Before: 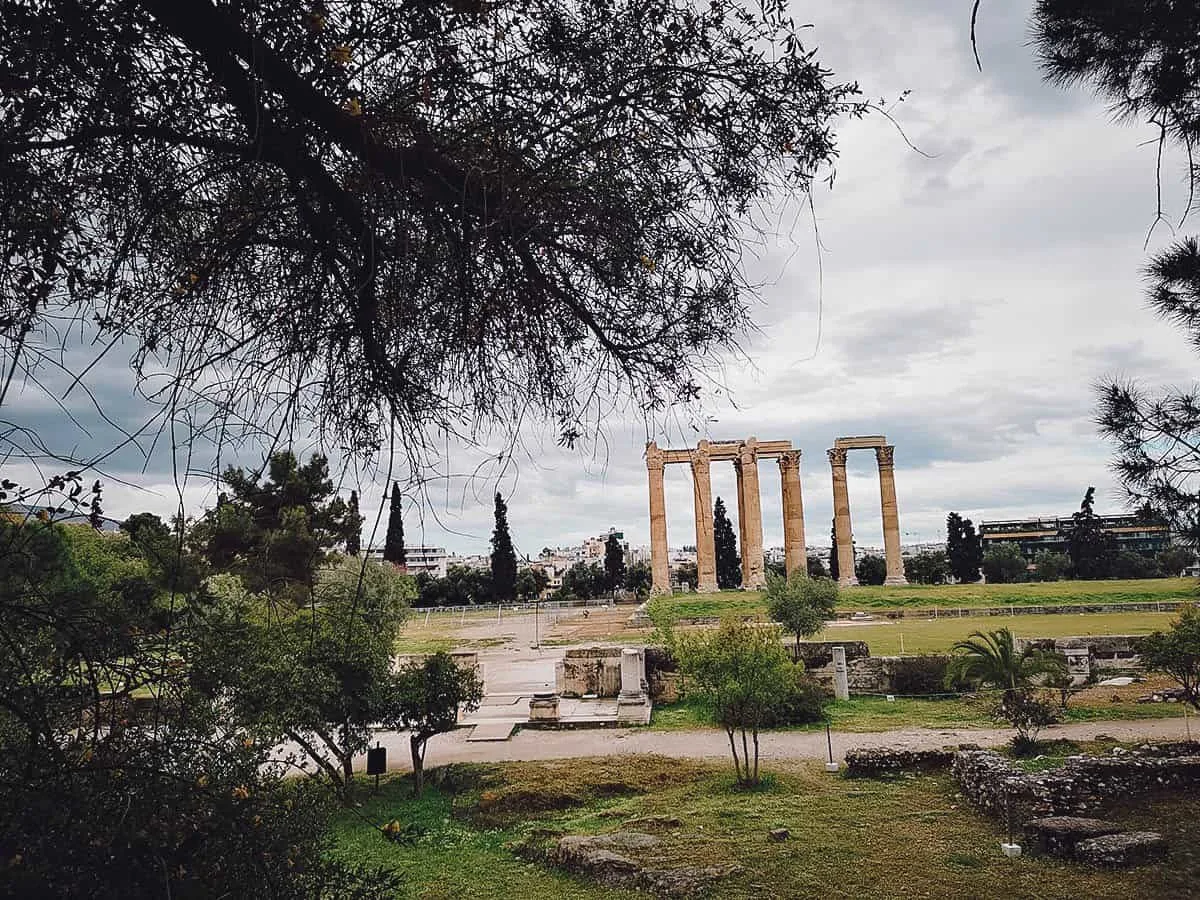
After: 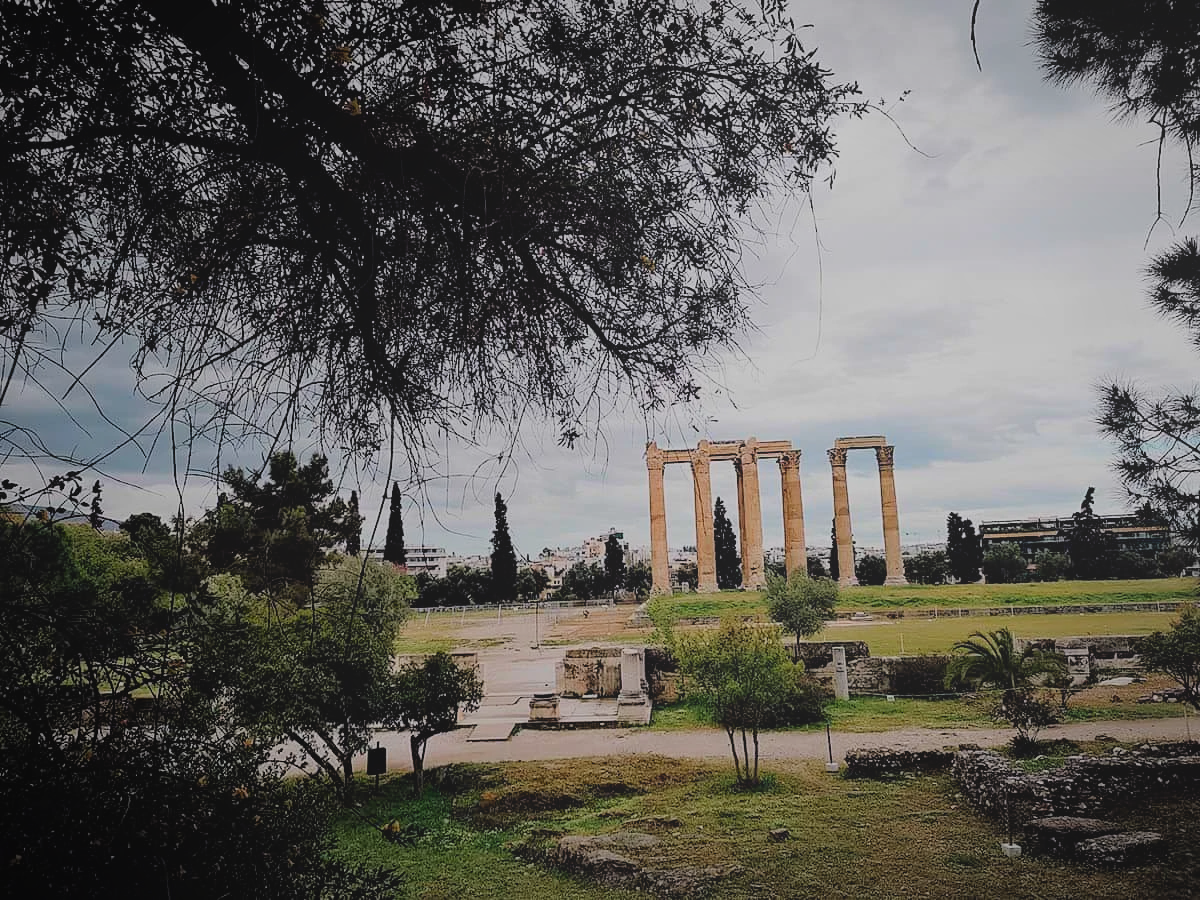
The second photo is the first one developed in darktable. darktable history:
vignetting: brightness -0.185, saturation -0.296, automatic ratio true
filmic rgb: black relative exposure -7.74 EV, white relative exposure 4.35 EV, target black luminance 0%, hardness 3.75, latitude 50.72%, contrast 1.076, highlights saturation mix 9.51%, shadows ↔ highlights balance -0.255%, color science v6 (2022)
local contrast: detail 69%
